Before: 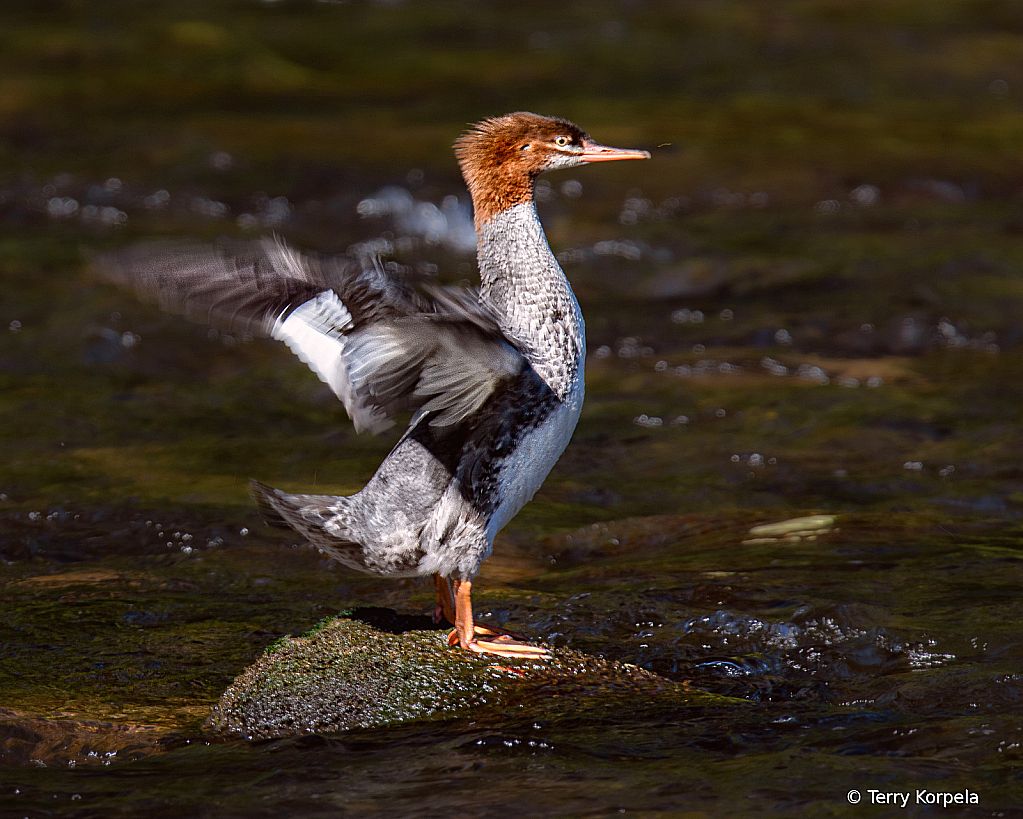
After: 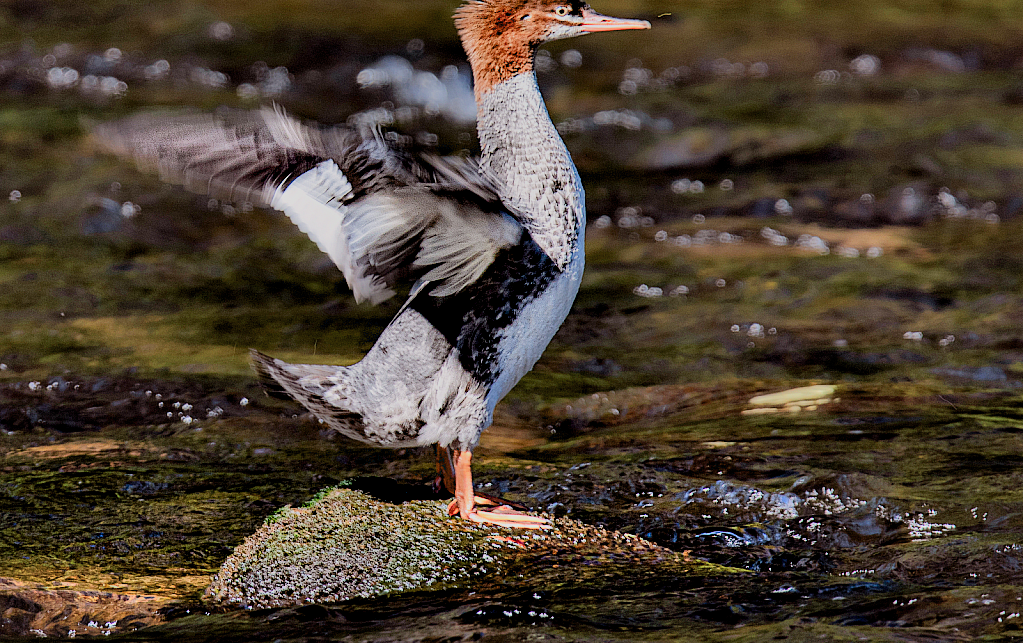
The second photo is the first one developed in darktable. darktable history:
filmic rgb: middle gray luminance 2.6%, black relative exposure -10.03 EV, white relative exposure 7 EV, dynamic range scaling 9.8%, target black luminance 0%, hardness 3.18, latitude 44.2%, contrast 0.685, highlights saturation mix 4.61%, shadows ↔ highlights balance 14.18%
contrast equalizer: y [[0.6 ×6], [0.55 ×6], [0 ×6], [0 ×6], [0 ×6]]
shadows and highlights: low approximation 0.01, soften with gaussian
crop and rotate: top 15.905%, bottom 5.556%
